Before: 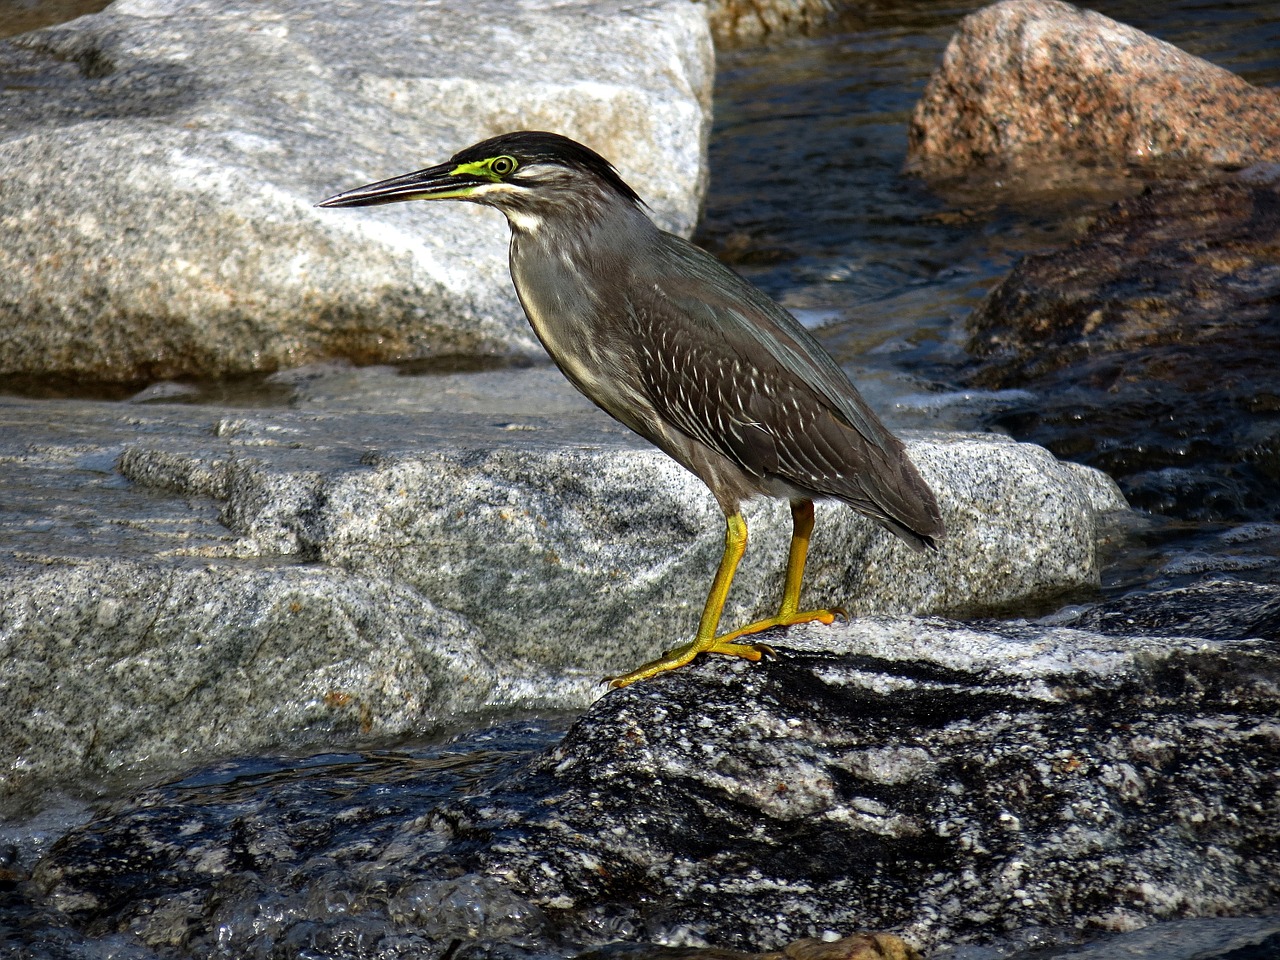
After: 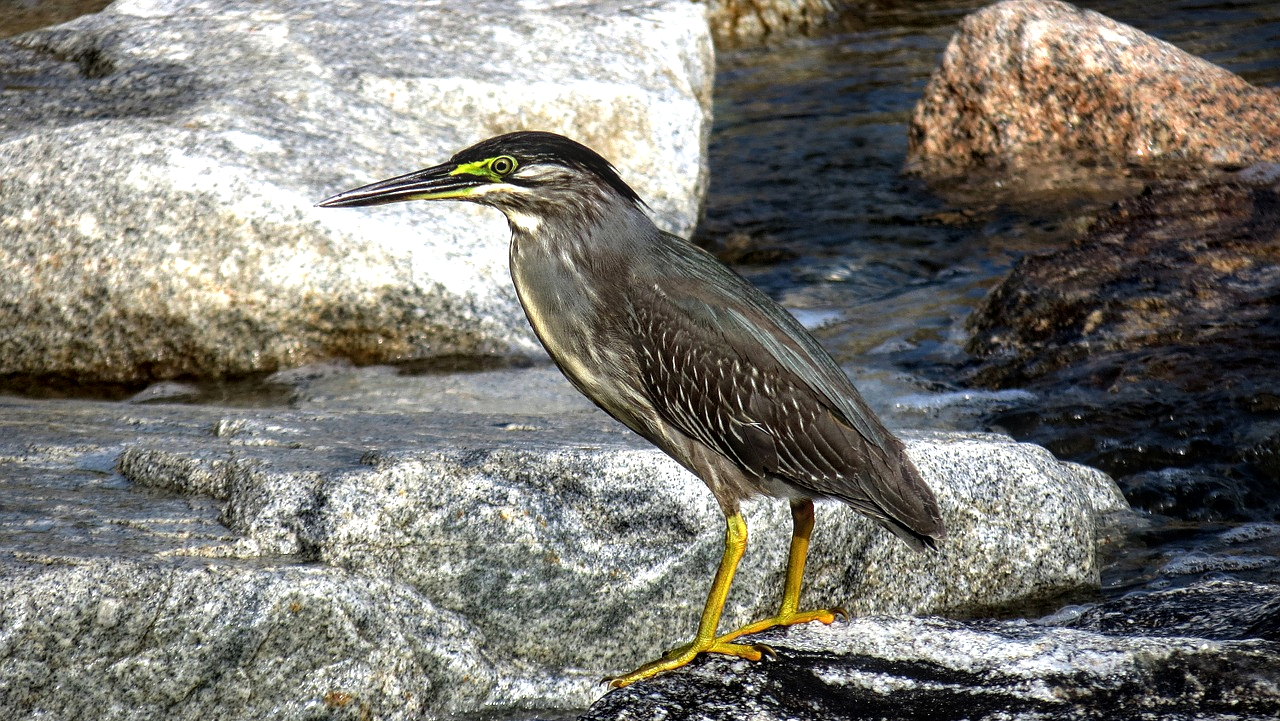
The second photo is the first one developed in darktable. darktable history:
tone equalizer: -8 EV -0.393 EV, -7 EV -0.413 EV, -6 EV -0.325 EV, -5 EV -0.185 EV, -3 EV 0.211 EV, -2 EV 0.332 EV, -1 EV 0.373 EV, +0 EV 0.445 EV
crop: bottom 24.886%
local contrast: on, module defaults
